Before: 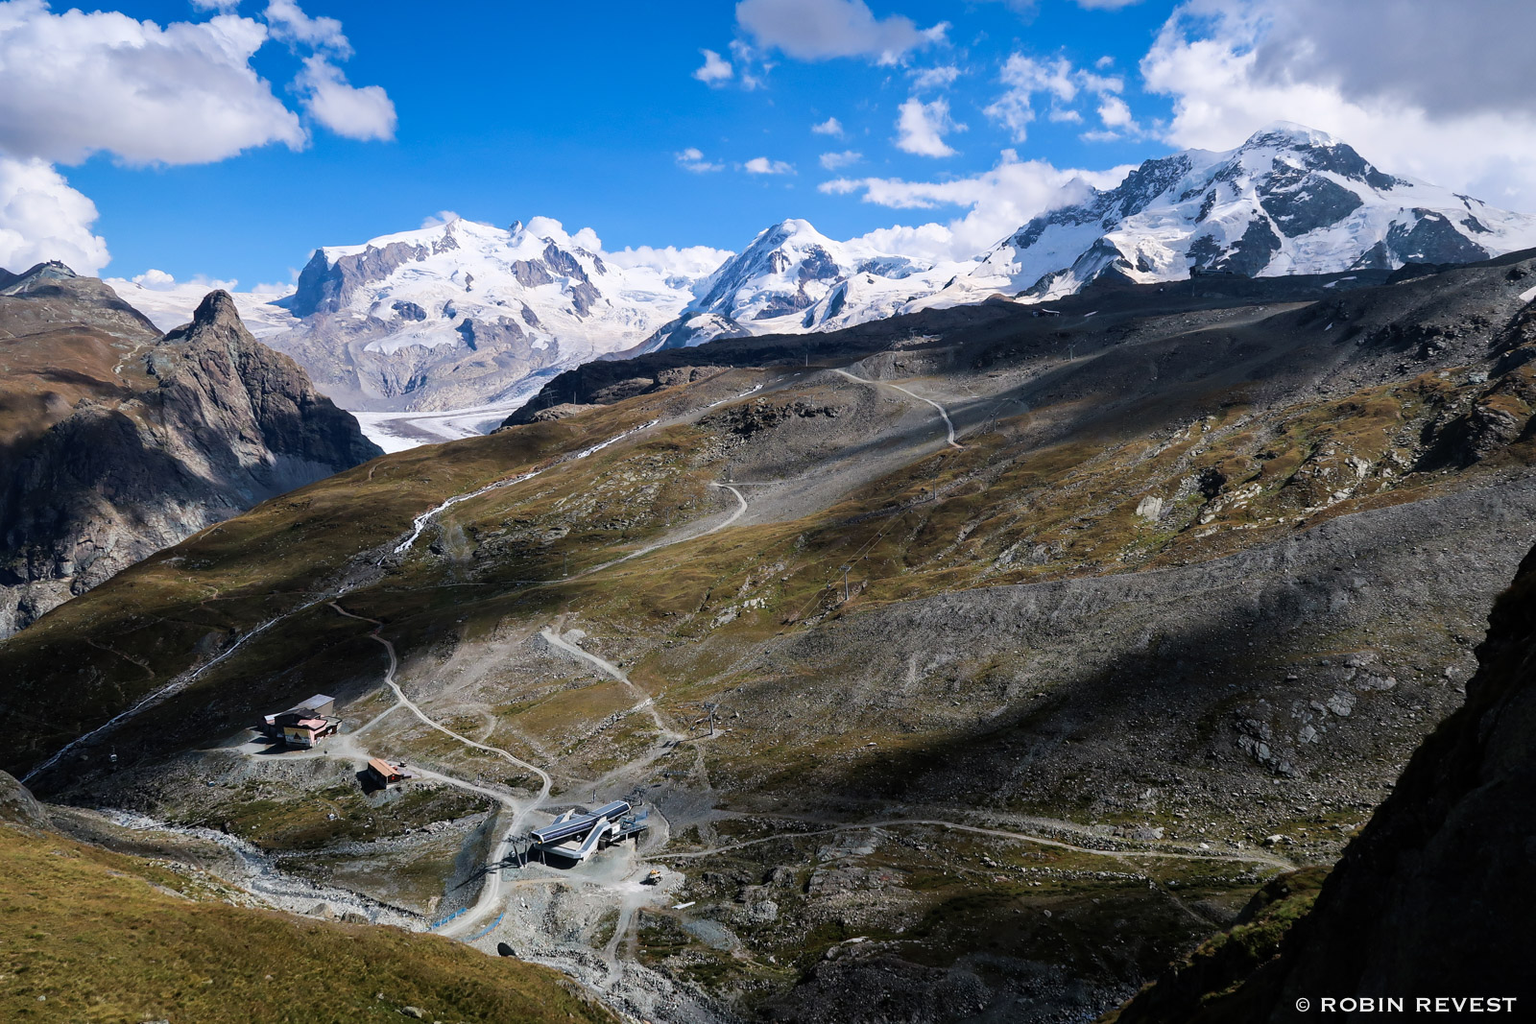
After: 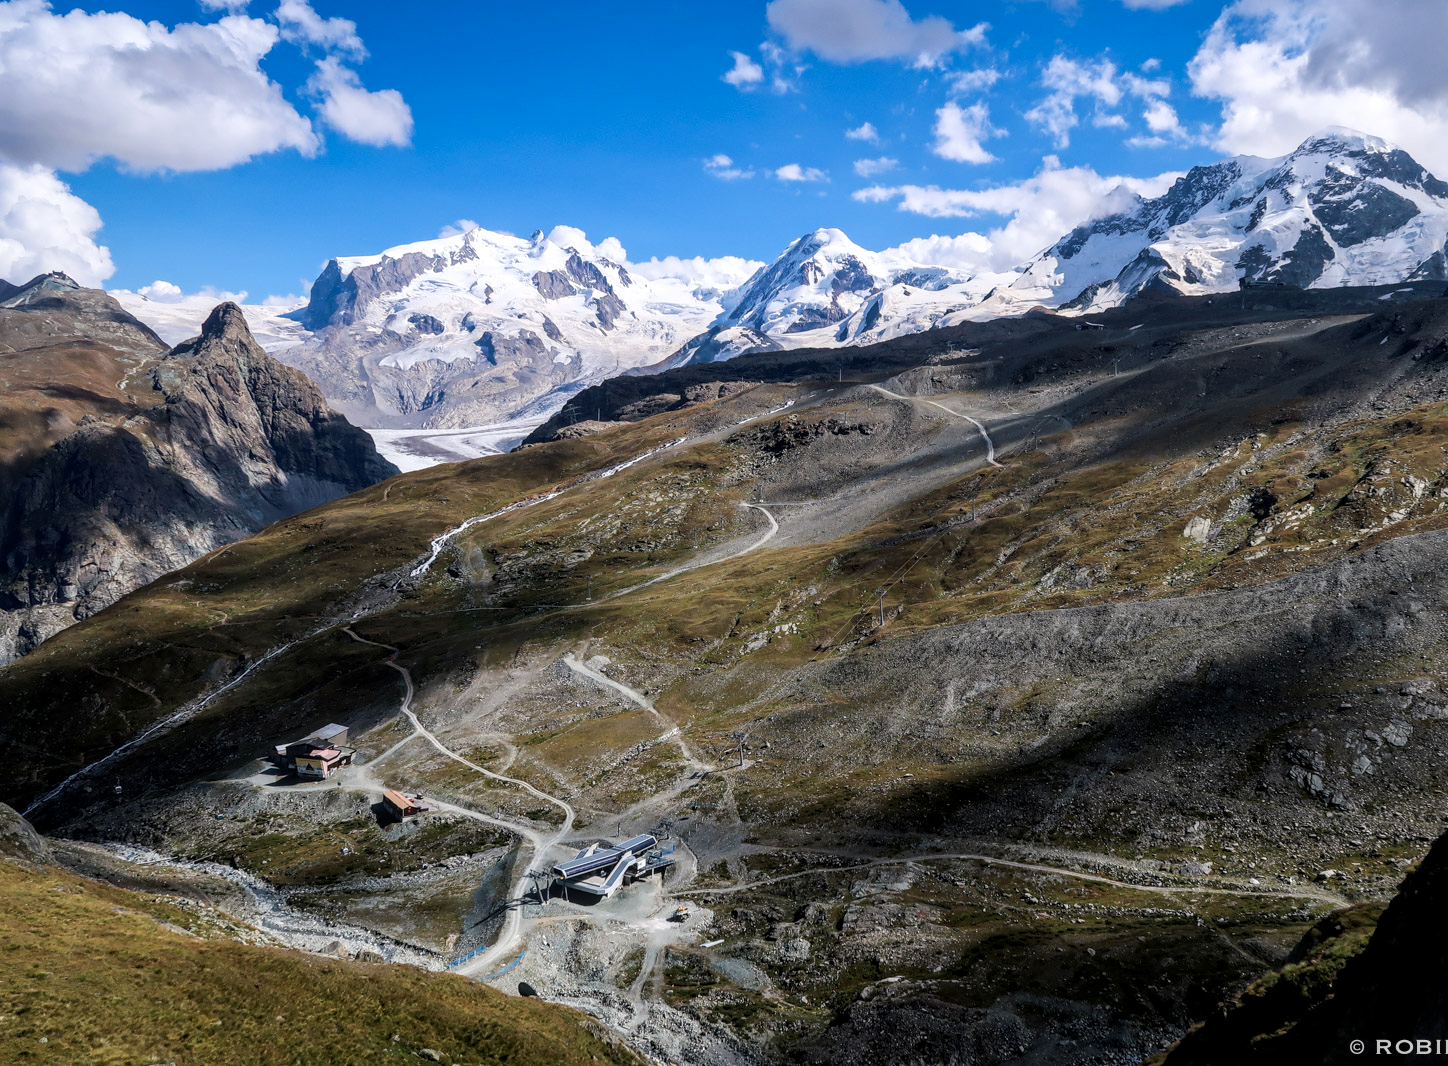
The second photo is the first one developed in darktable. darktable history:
local contrast: on, module defaults
crop: right 9.498%, bottom 0.049%
